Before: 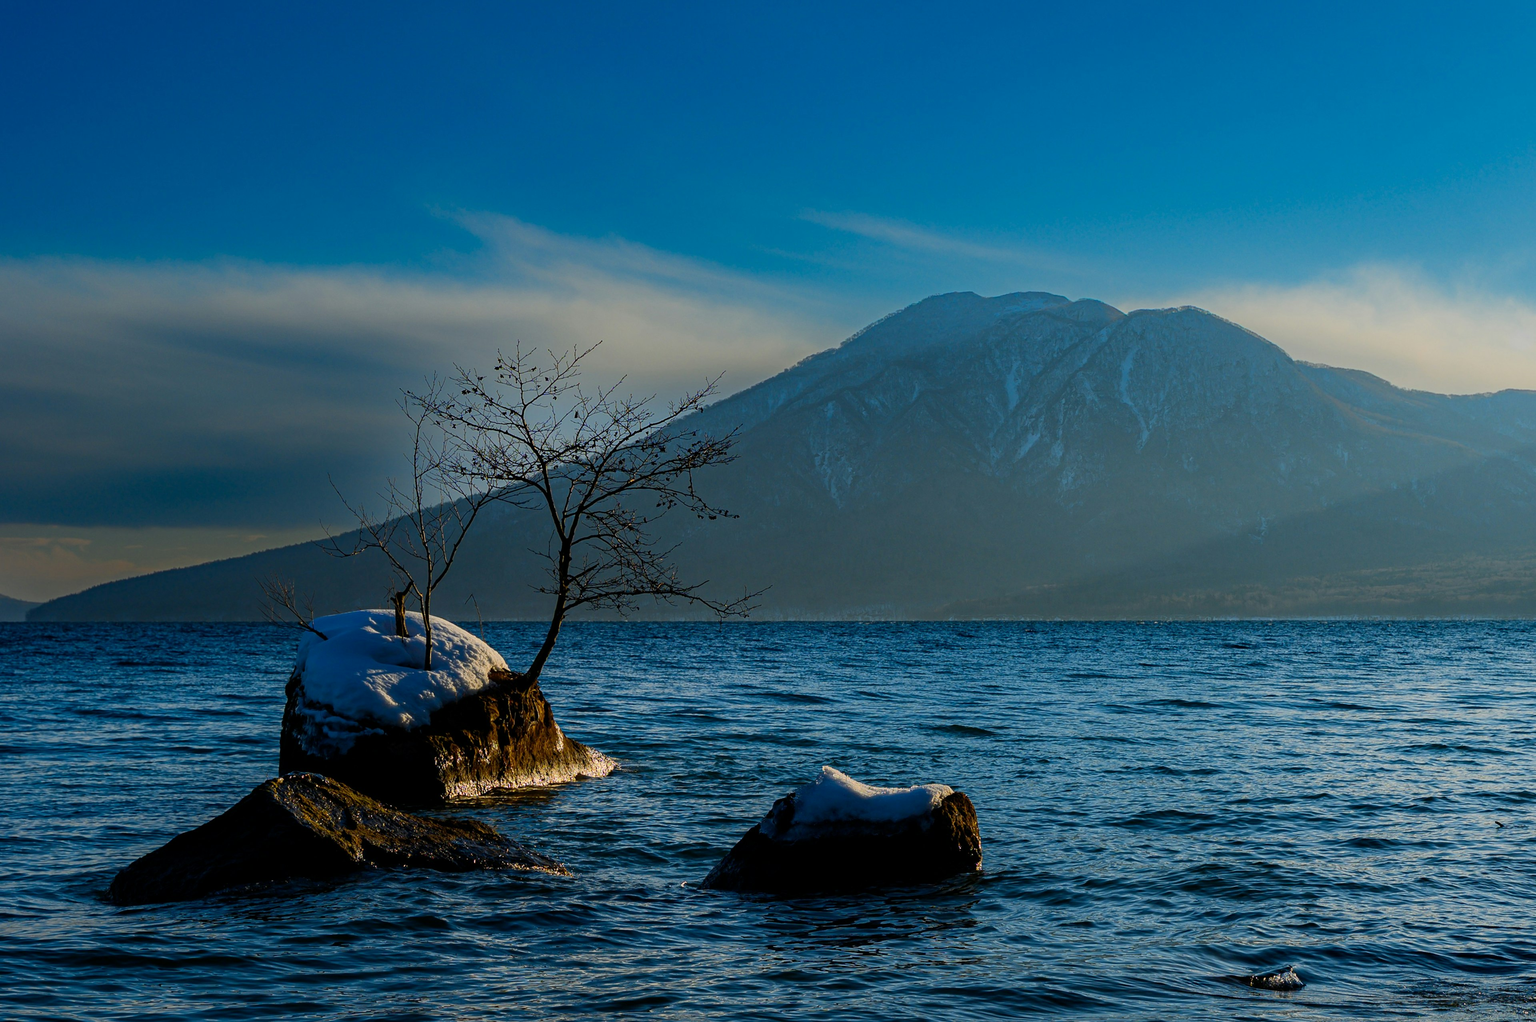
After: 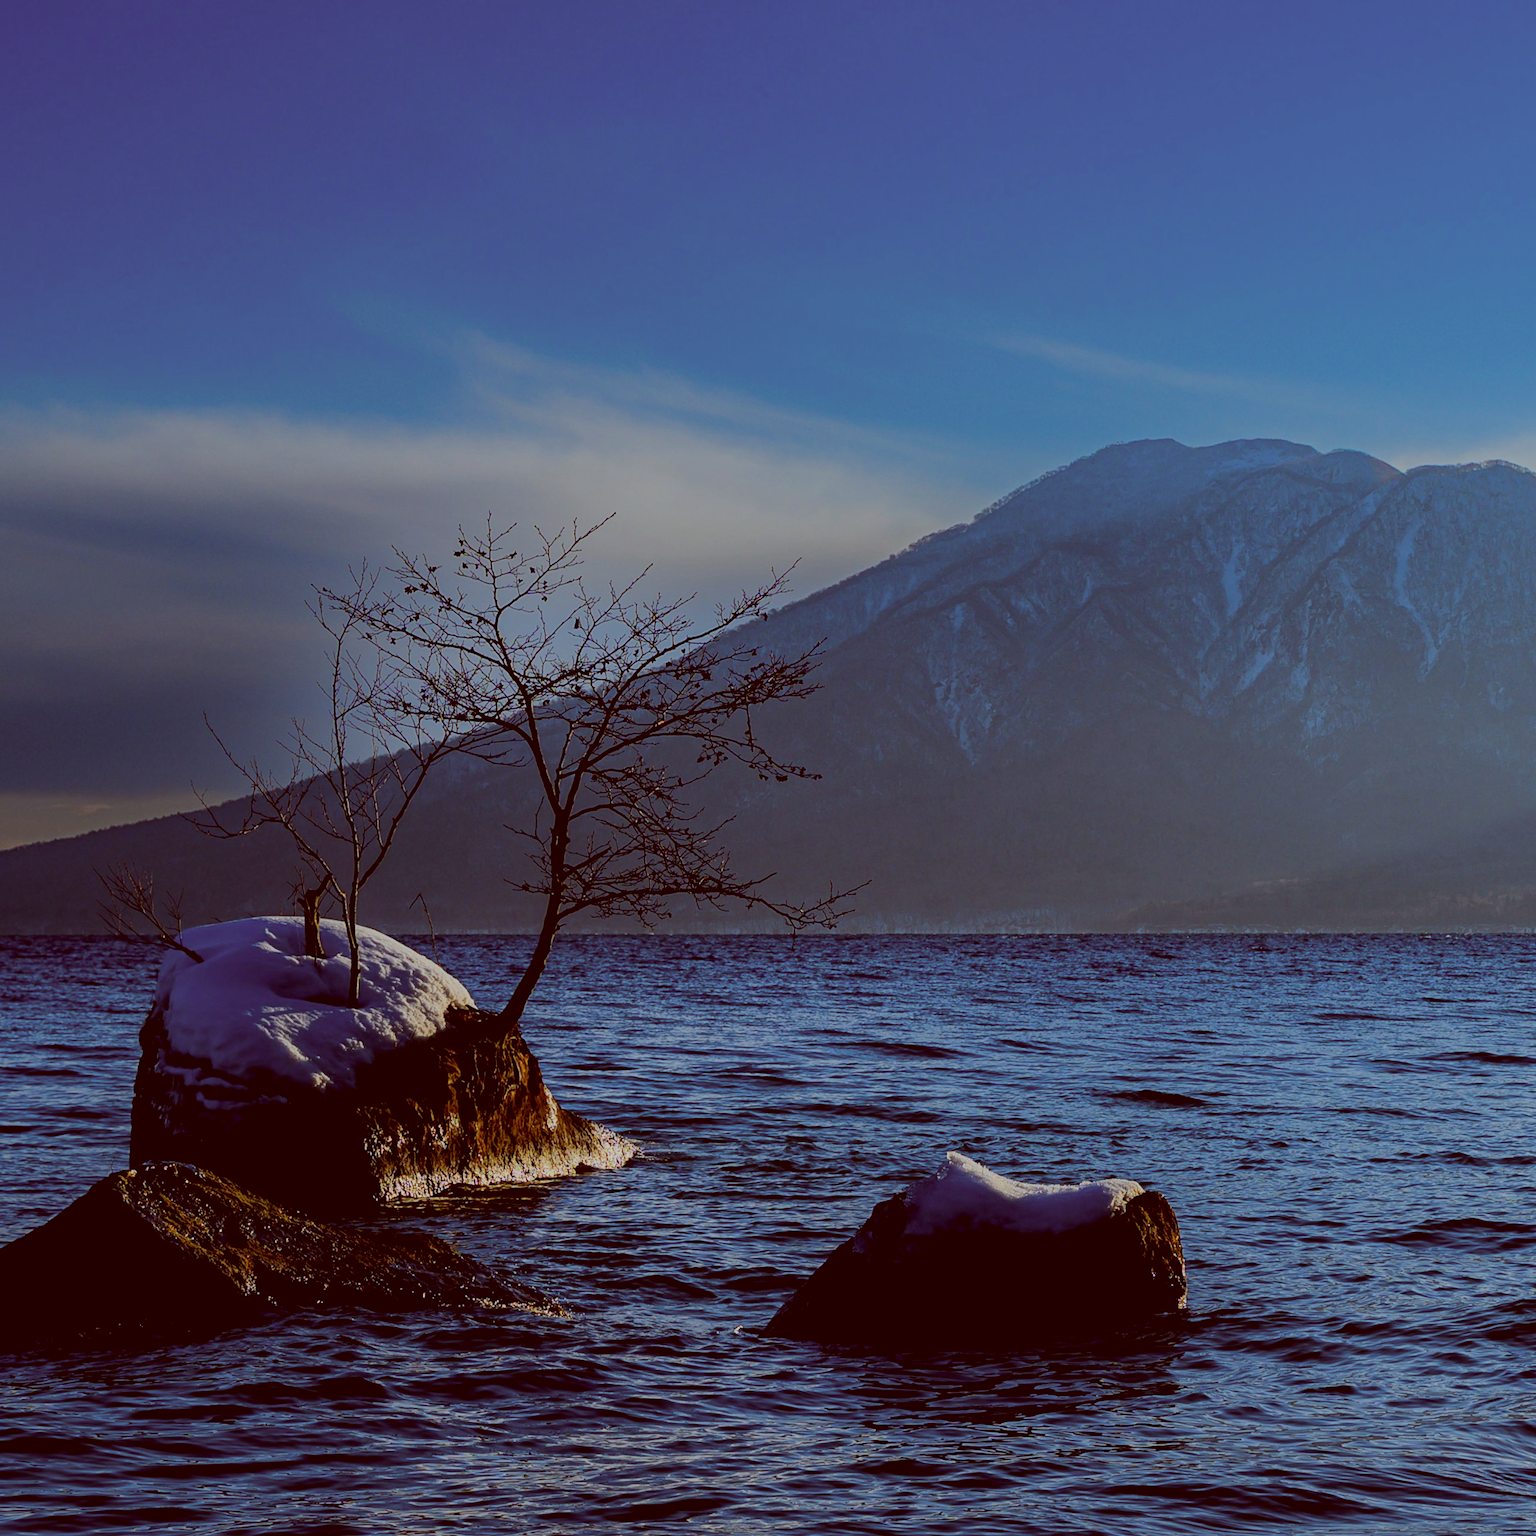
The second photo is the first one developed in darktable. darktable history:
crop and rotate: left 12.563%, right 20.909%
color correction: highlights a* -7.16, highlights b* -0.22, shadows a* 20.06, shadows b* 11.87
filmic rgb: black relative exposure -7.08 EV, white relative exposure 5.39 EV, hardness 3.03
color calibration: x 0.38, y 0.389, temperature 4082.17 K
